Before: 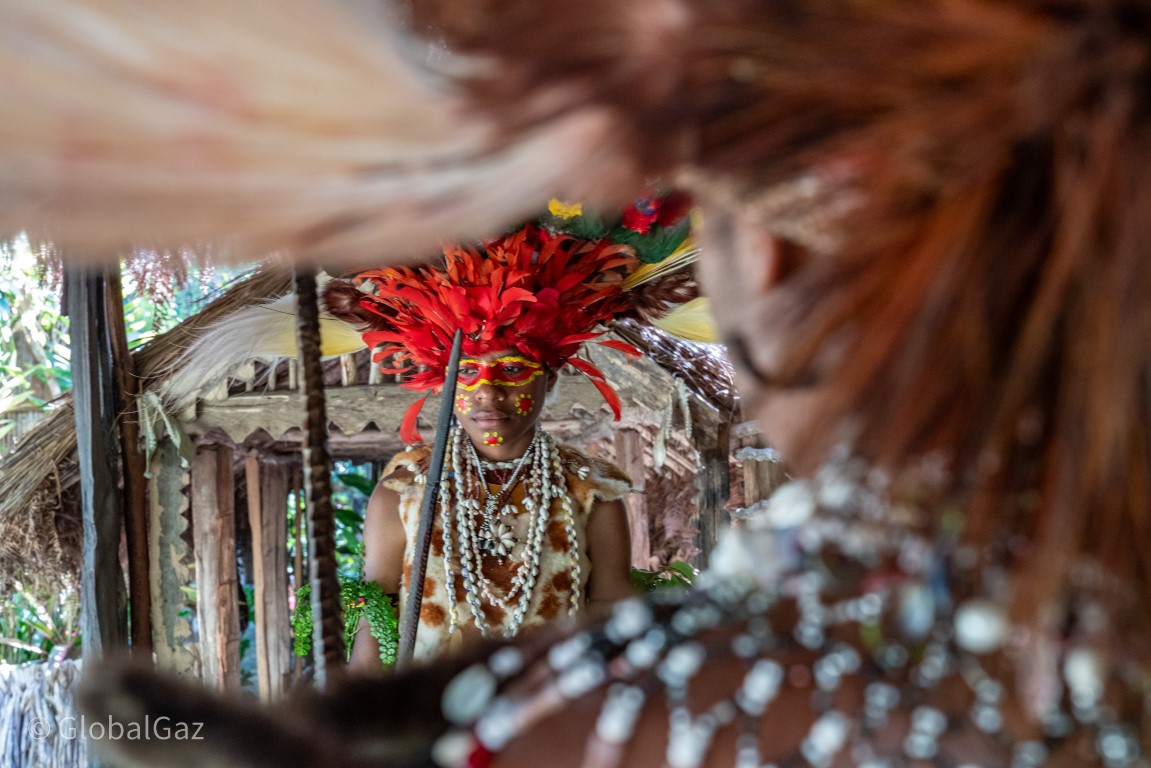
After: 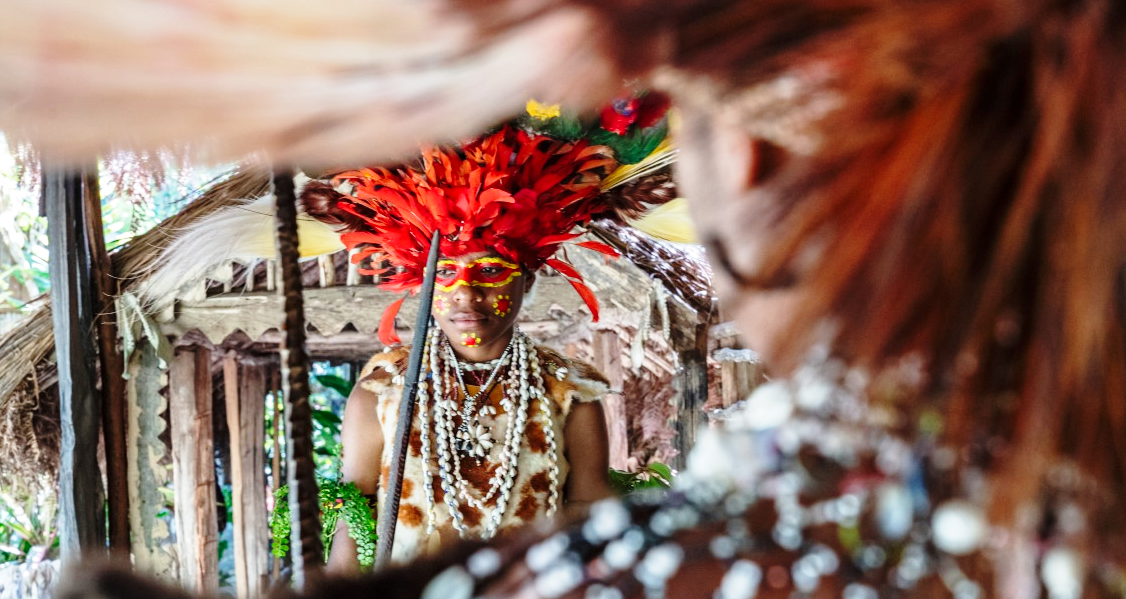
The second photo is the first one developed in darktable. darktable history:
crop and rotate: left 1.956%, top 12.985%, right 0.212%, bottom 9.006%
contrast brightness saturation: contrast 0.015, saturation -0.06
base curve: curves: ch0 [(0, 0) (0.028, 0.03) (0.121, 0.232) (0.46, 0.748) (0.859, 0.968) (1, 1)], exposure shift 0.01, preserve colors none
